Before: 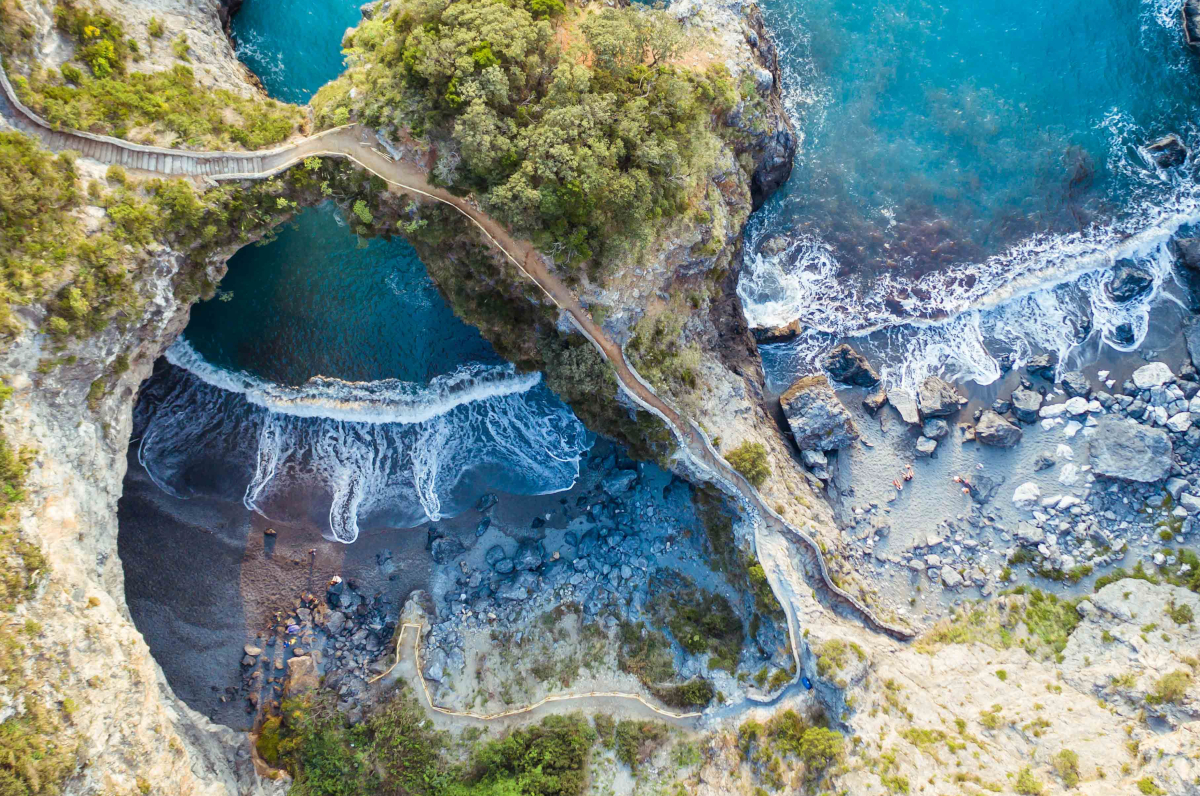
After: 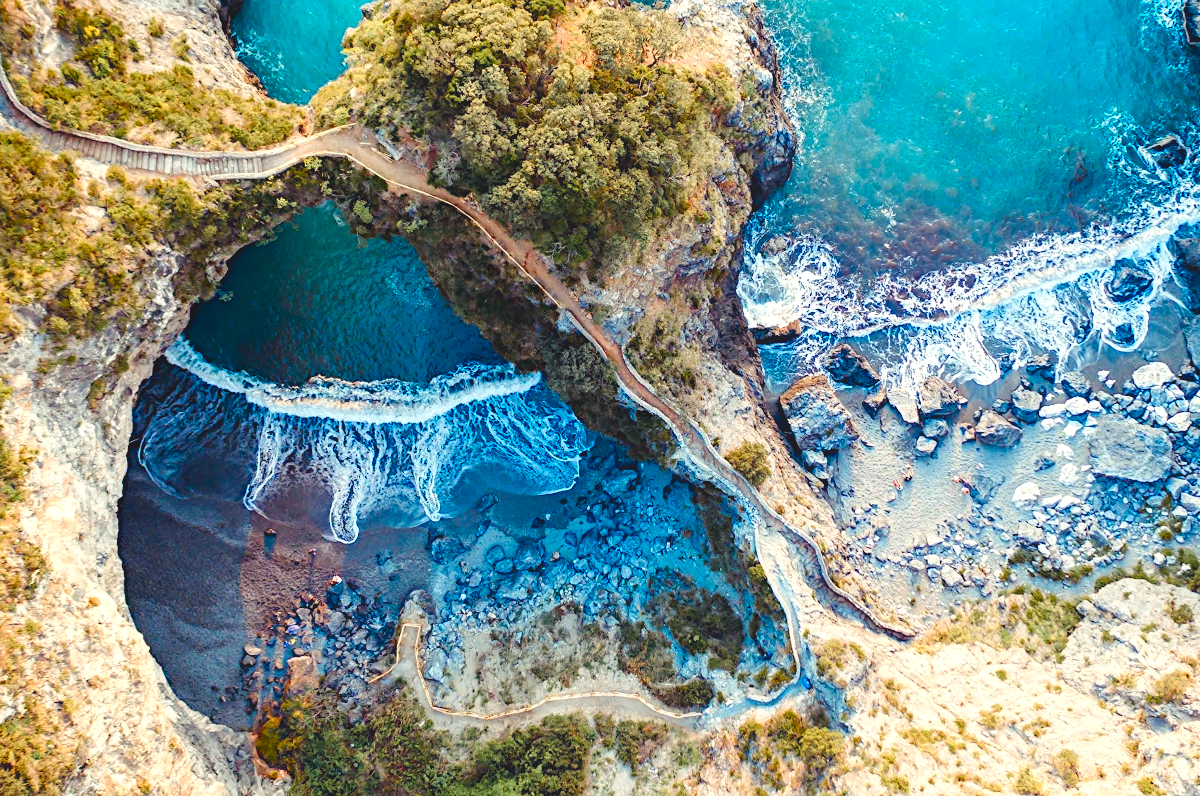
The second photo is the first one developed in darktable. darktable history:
contrast equalizer "negative clarity": octaves 7, y [[0.6 ×6], [0.55 ×6], [0 ×6], [0 ×6], [0 ×6]], mix -0.3
diffuse or sharpen "_builtin_sharpen demosaicing | AA filter": edge sensitivity 1, 1st order anisotropy 100%, 2nd order anisotropy 100%, 3rd order anisotropy 100%, 4th order anisotropy 100%, 1st order speed -25%, 2nd order speed -25%, 3rd order speed -25%, 4th order speed -25%
diffuse or sharpen "bloom 20%": radius span 32, 1st order speed 50%, 2nd order speed 50%, 3rd order speed 50%, 4th order speed 50% | blend: blend mode normal, opacity 20%; mask: uniform (no mask)
tone equalizer "_builtin_contrast tone curve | soft": -8 EV -0.417 EV, -7 EV -0.389 EV, -6 EV -0.333 EV, -5 EV -0.222 EV, -3 EV 0.222 EV, -2 EV 0.333 EV, -1 EV 0.389 EV, +0 EV 0.417 EV, edges refinement/feathering 500, mask exposure compensation -1.57 EV, preserve details no
rgb primaries "creative | pacific": red hue -0.042, red purity 1.1, green hue 0.047, green purity 1.12, blue hue -0.089, blue purity 0.88
color equalizer "creative | pacific": saturation › orange 1.03, saturation › yellow 0.883, saturation › green 0.883, saturation › blue 1.08, saturation › magenta 1.05, hue › orange -4.88, hue › green 8.78, brightness › red 1.06, brightness › orange 1.08, brightness › yellow 0.916, brightness › green 0.916, brightness › cyan 1.04, brightness › blue 1.12, brightness › magenta 1.07
color balance rgb "creative | pacific": shadows lift › chroma 3%, shadows lift › hue 280.8°, power › hue 330°, highlights gain › chroma 3%, highlights gain › hue 75.6°, global offset › luminance 0.7%, perceptual saturation grading › global saturation 20%, perceptual saturation grading › highlights -25%, perceptual saturation grading › shadows 50%, global vibrance 20.33%
